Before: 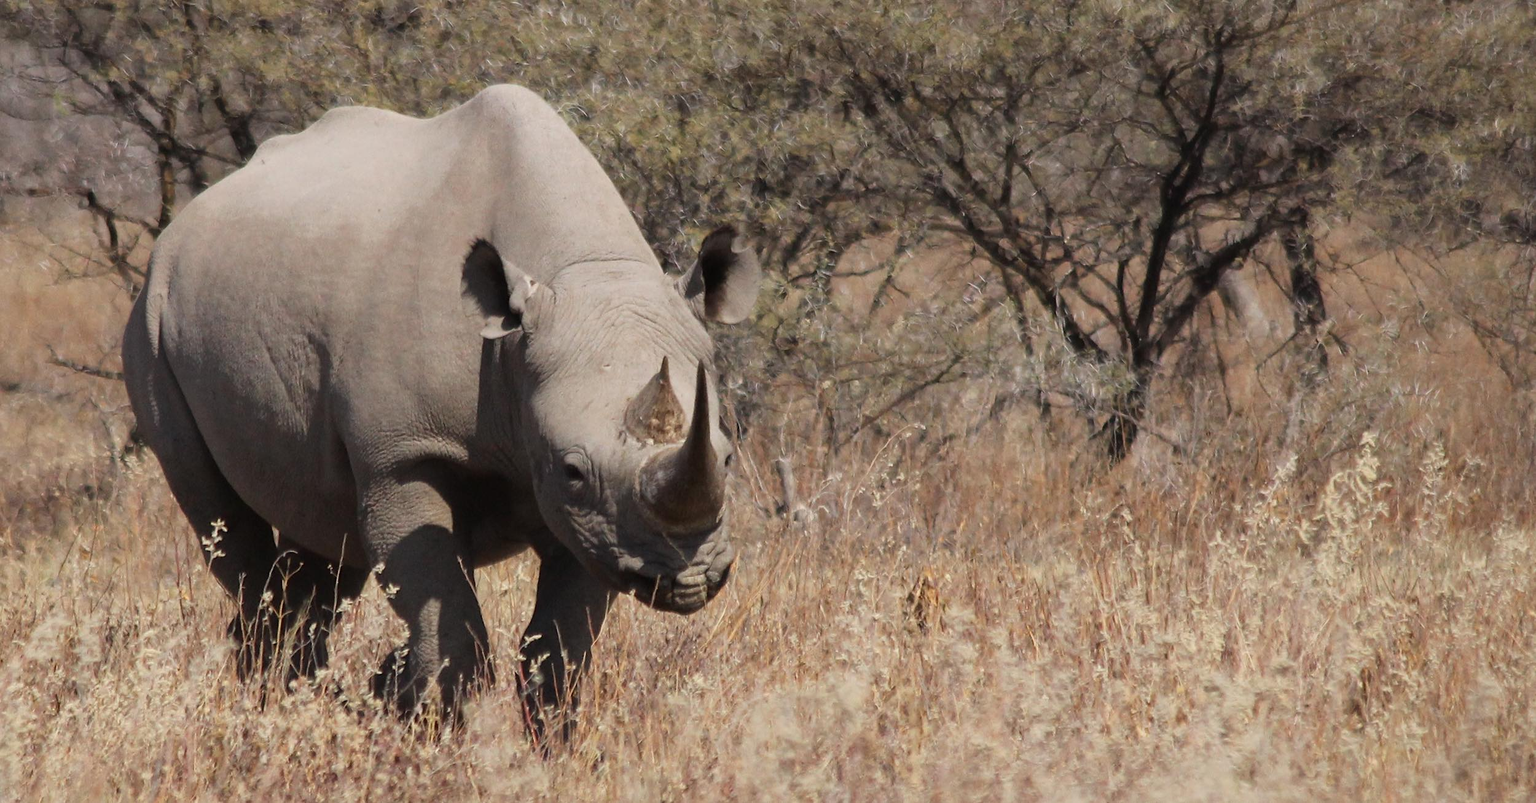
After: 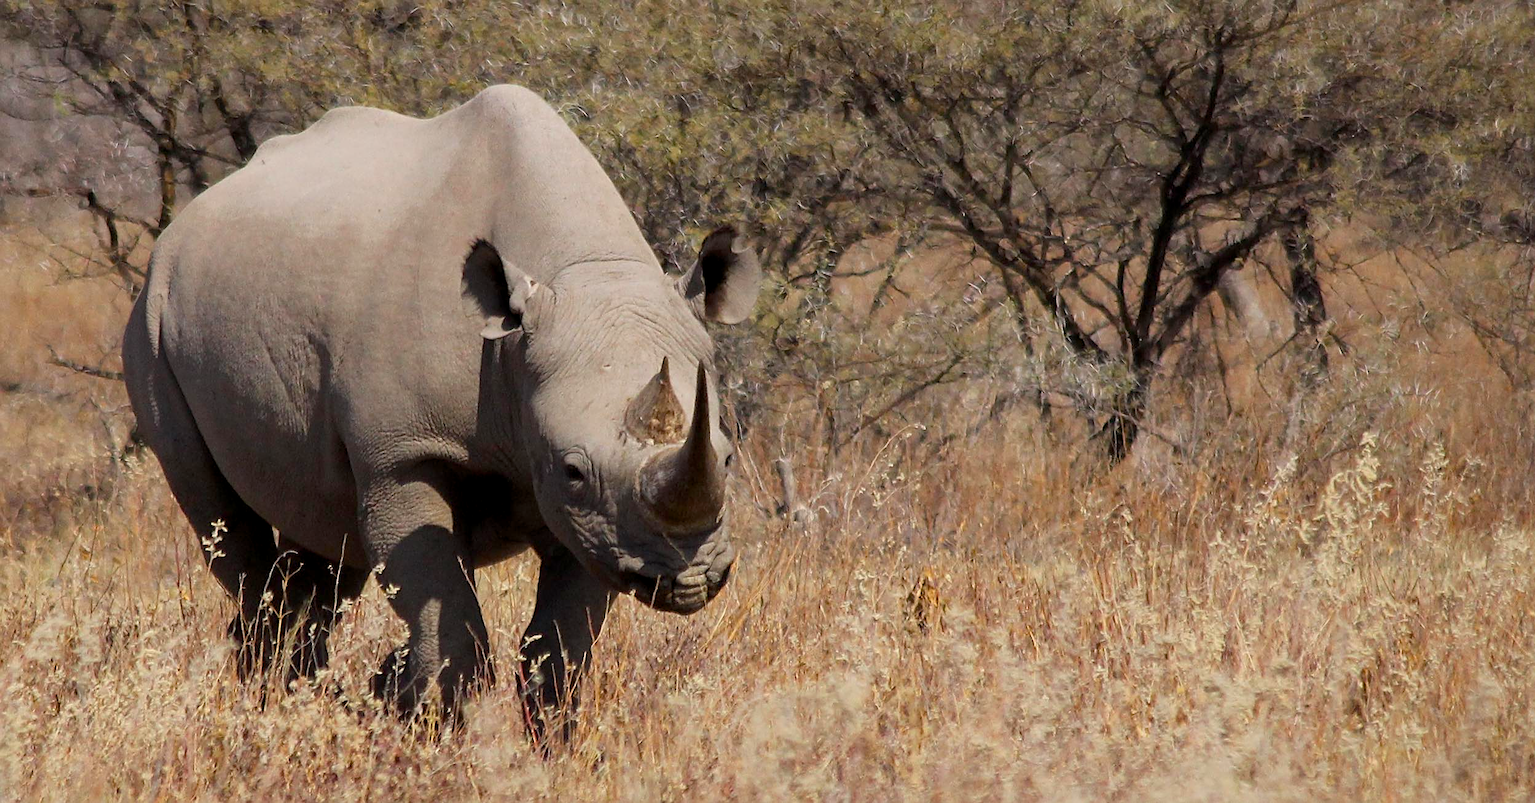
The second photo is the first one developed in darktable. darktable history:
sharpen: on, module defaults
color balance rgb: global offset › luminance -0.503%, perceptual saturation grading › global saturation 30.018%
